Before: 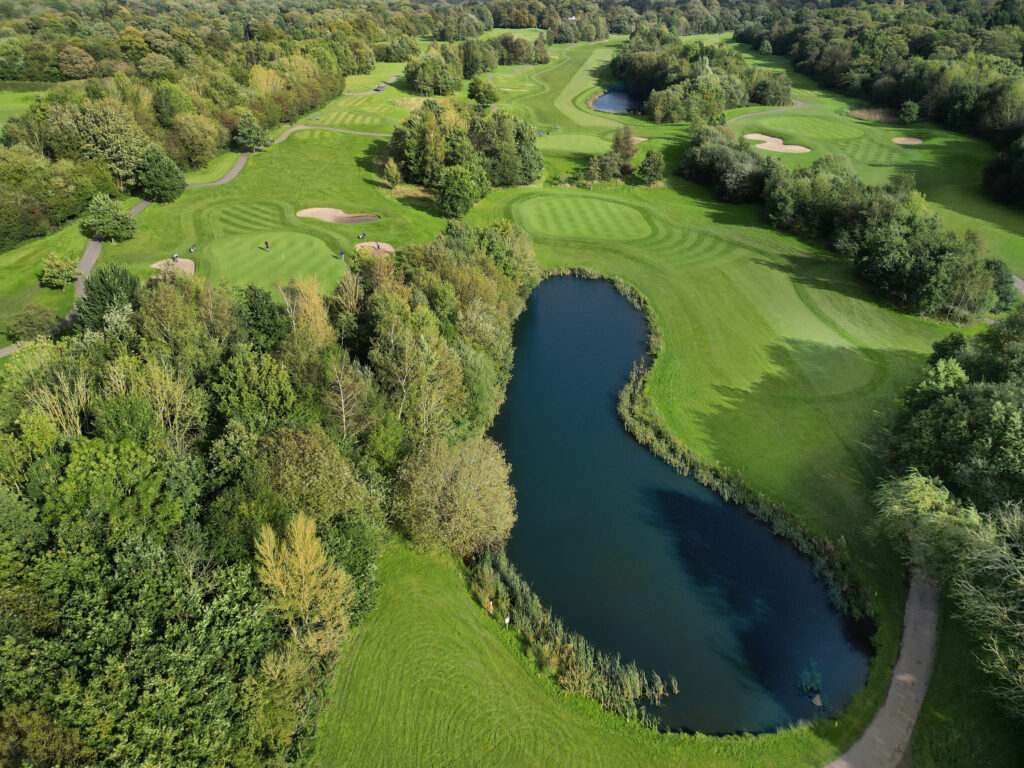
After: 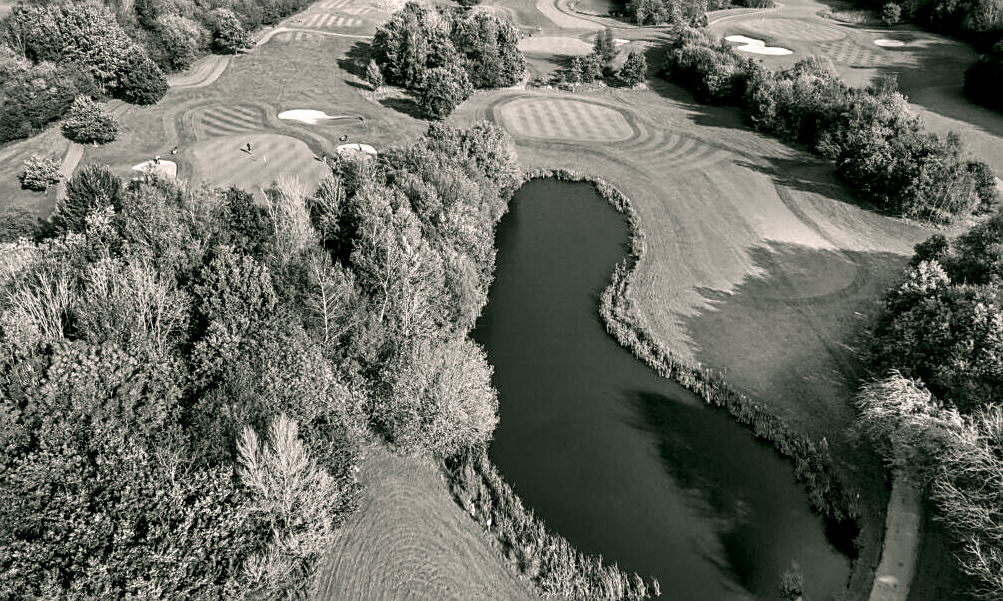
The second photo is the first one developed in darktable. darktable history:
color correction: highlights a* 4.5, highlights b* 4.98, shadows a* -7.56, shadows b* 4.56
exposure: black level correction 0.001, exposure 0.499 EV, compensate highlight preservation false
crop and rotate: left 1.811%, top 12.881%, right 0.192%, bottom 8.815%
sharpen: on, module defaults
local contrast: highlights 60%, shadows 61%, detail 160%
color calibration: output gray [0.267, 0.423, 0.267, 0], x 0.367, y 0.376, temperature 4368.14 K
velvia: strength 14.32%
